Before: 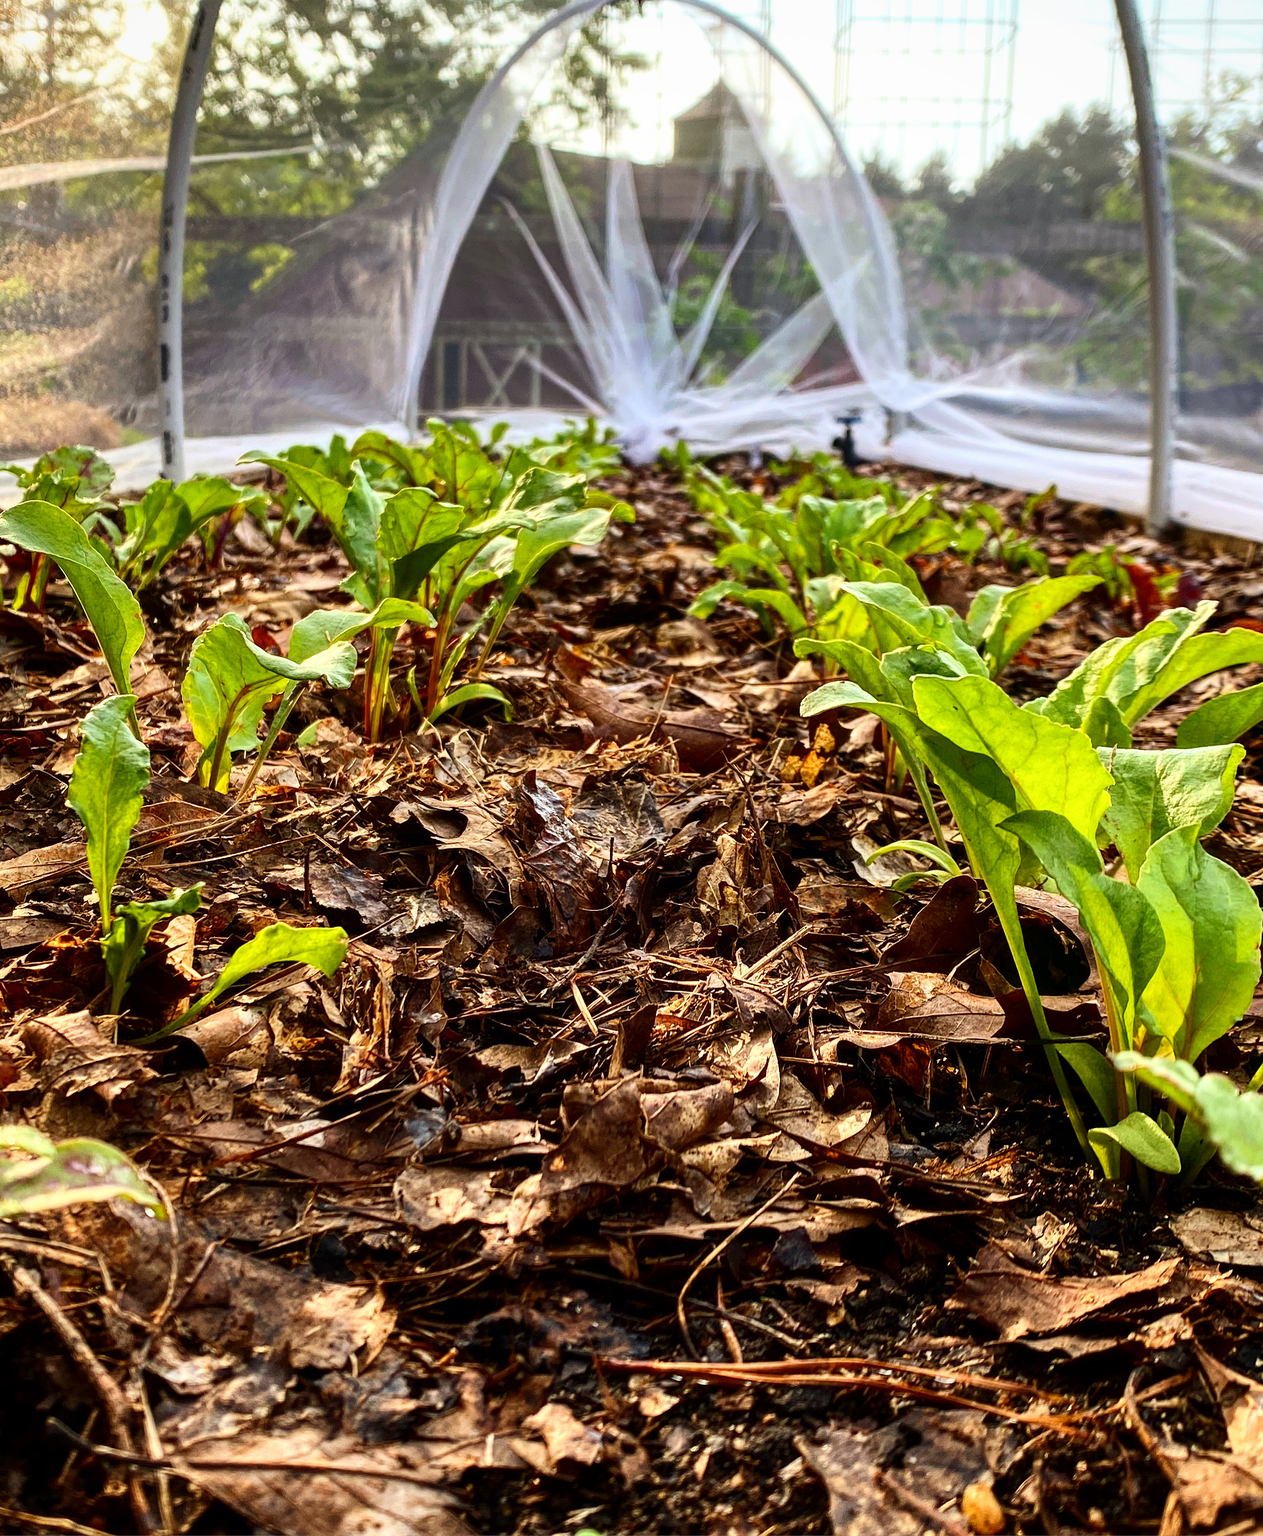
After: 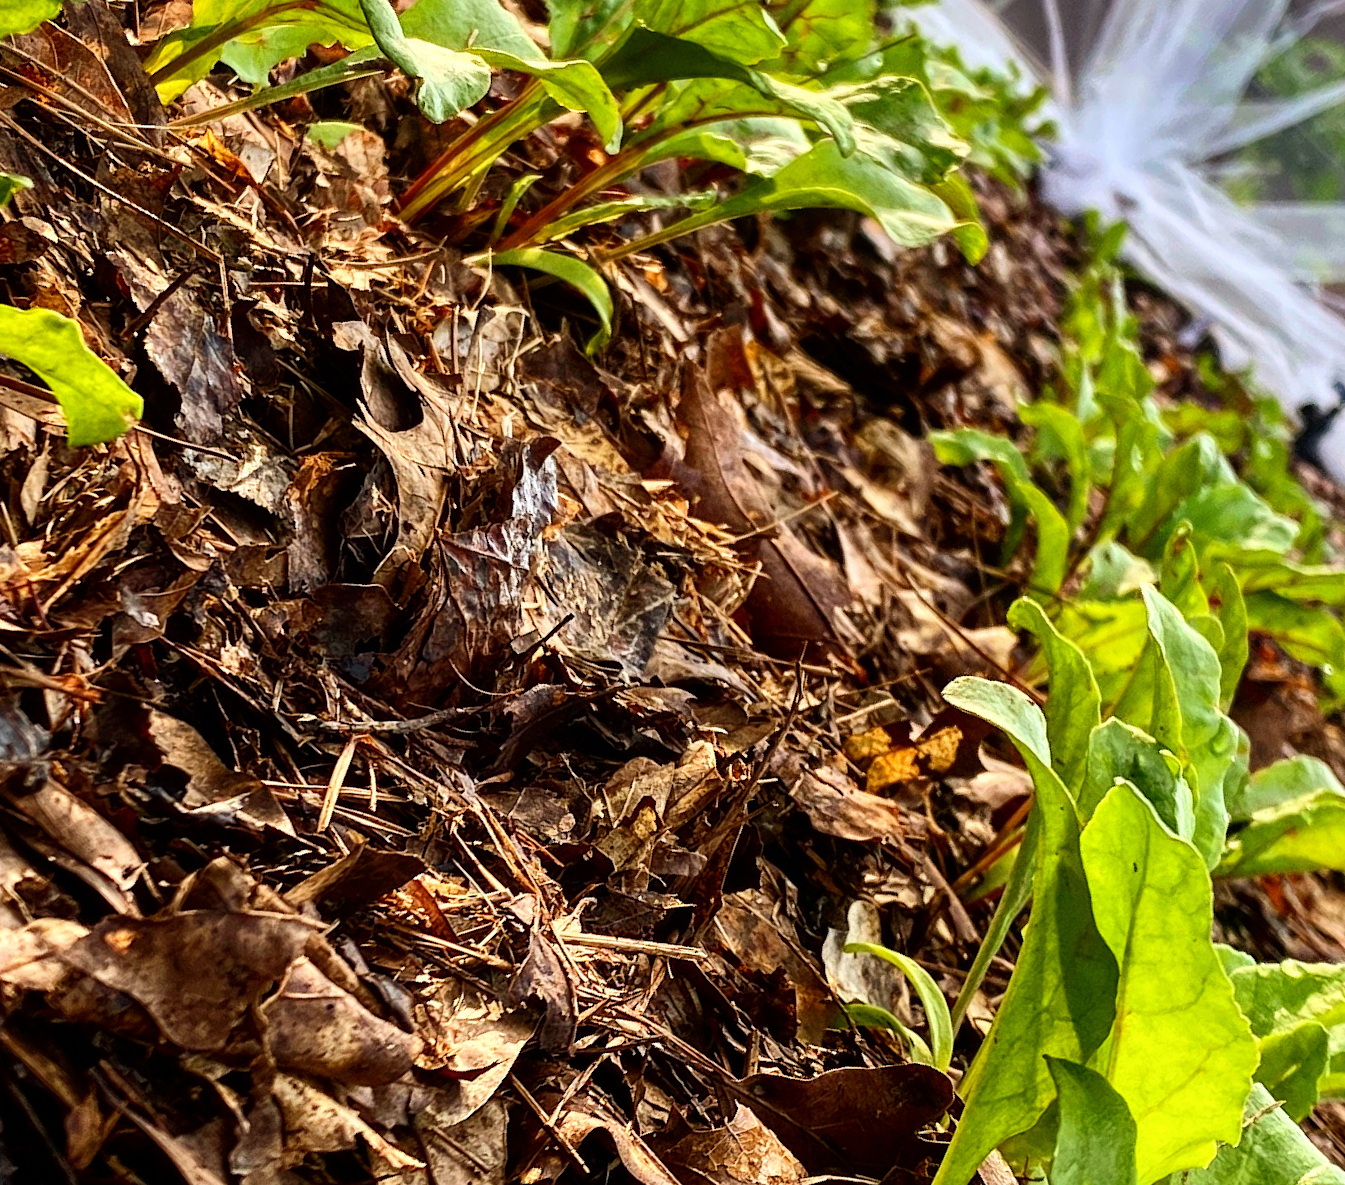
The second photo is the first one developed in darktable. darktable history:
tone equalizer: -8 EV -0.549 EV, edges refinement/feathering 500, mask exposure compensation -1.57 EV, preserve details no
crop and rotate: angle -44.85°, top 16.428%, right 0.79%, bottom 11.663%
